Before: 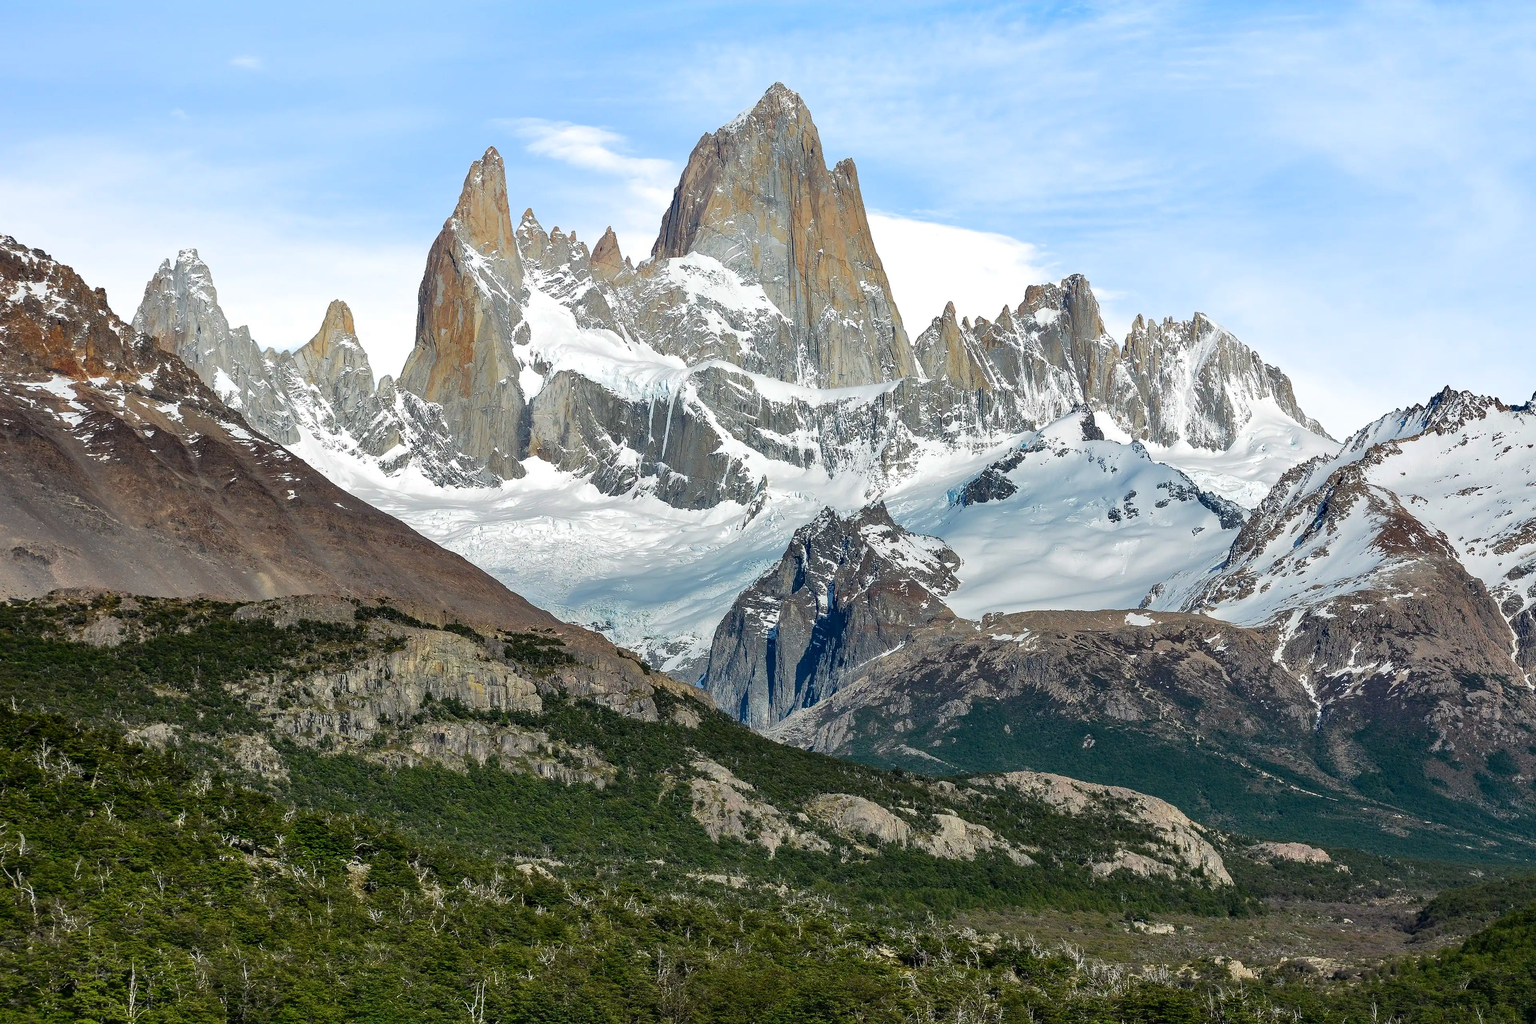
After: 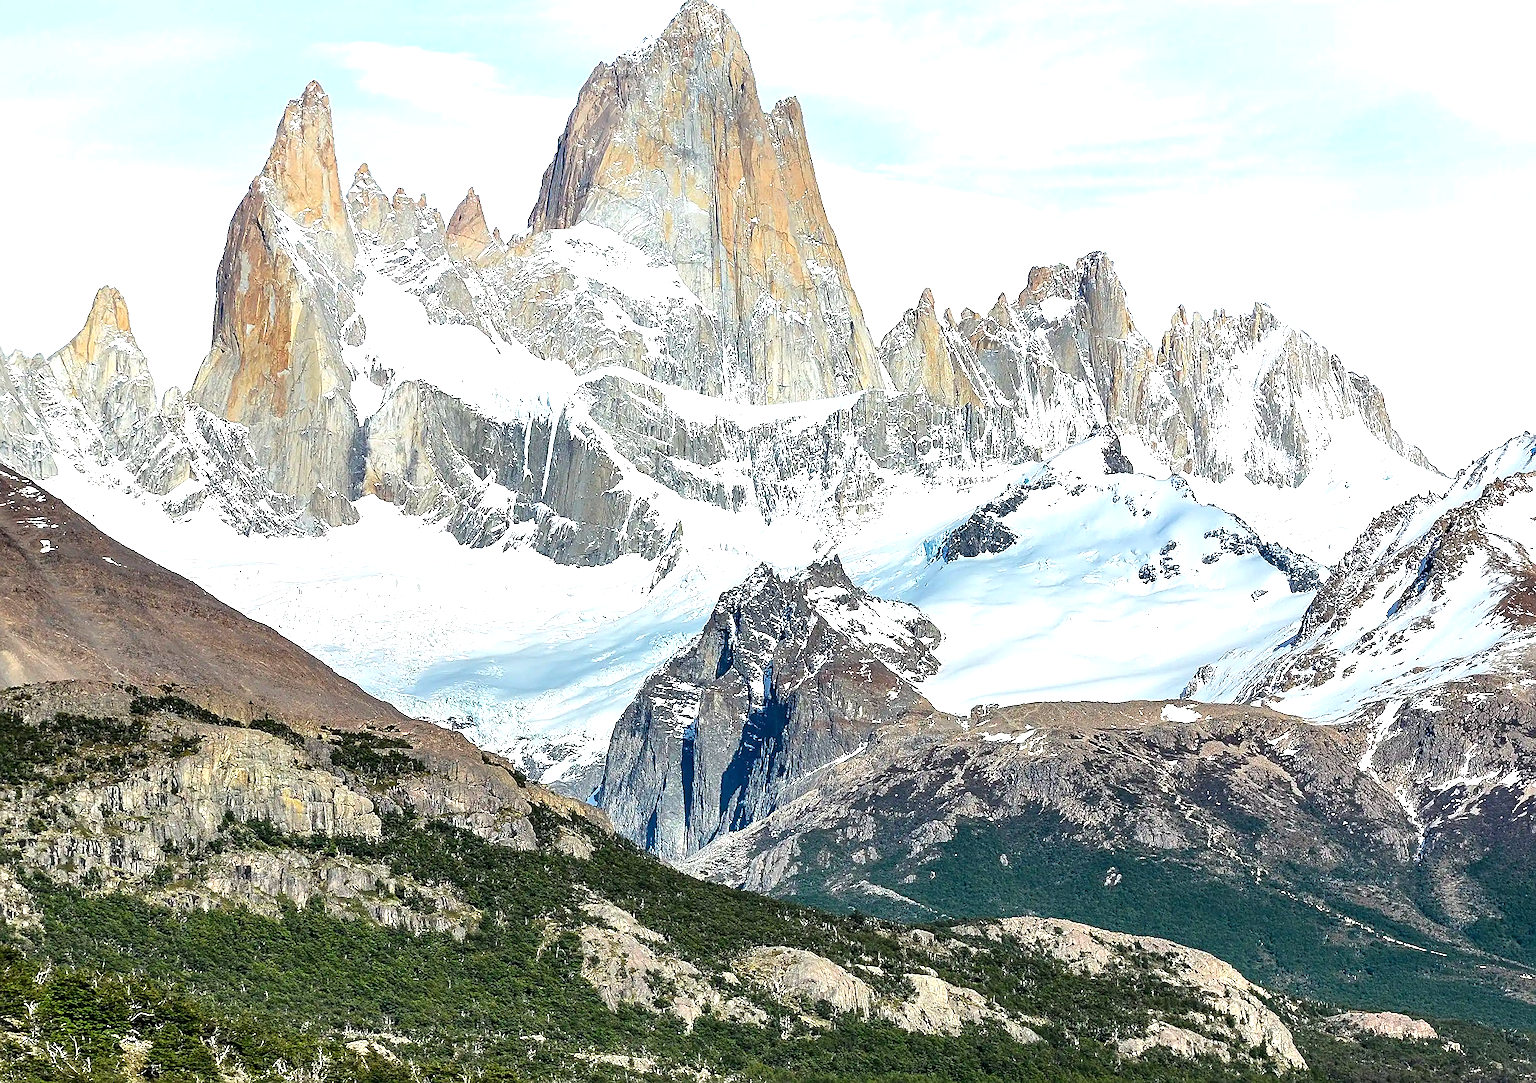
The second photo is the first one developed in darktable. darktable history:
exposure: exposure 0.606 EV, compensate highlight preservation false
sharpen: on, module defaults
crop: left 16.754%, top 8.47%, right 8.518%, bottom 12.472%
tone equalizer: -8 EV -0.433 EV, -7 EV -0.413 EV, -6 EV -0.3 EV, -5 EV -0.258 EV, -3 EV 0.19 EV, -2 EV 0.363 EV, -1 EV 0.398 EV, +0 EV 0.445 EV
